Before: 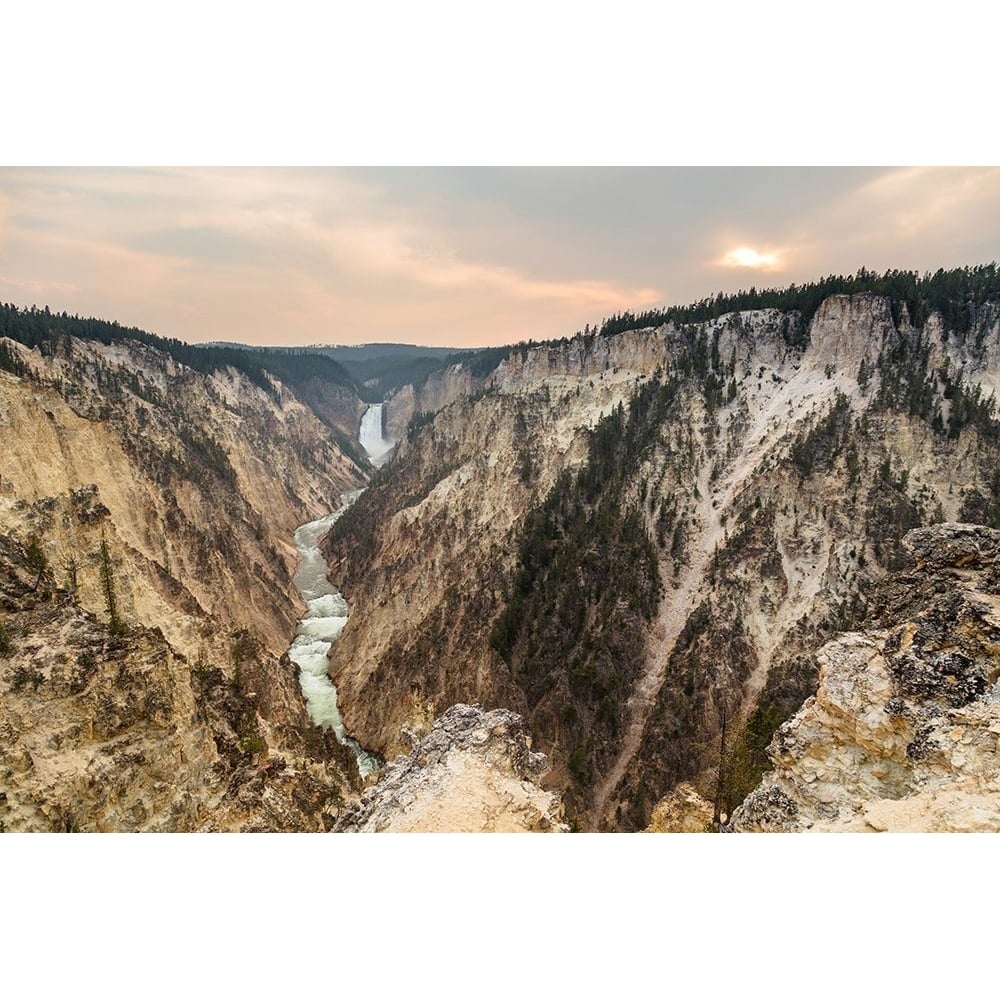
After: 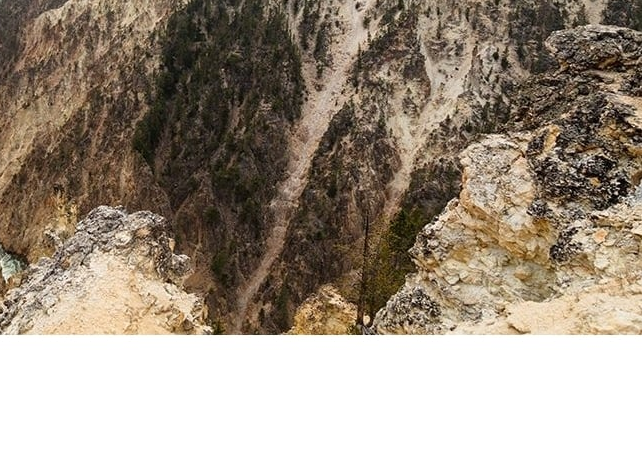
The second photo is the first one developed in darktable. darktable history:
crop and rotate: left 35.777%, top 49.887%, bottom 4.787%
